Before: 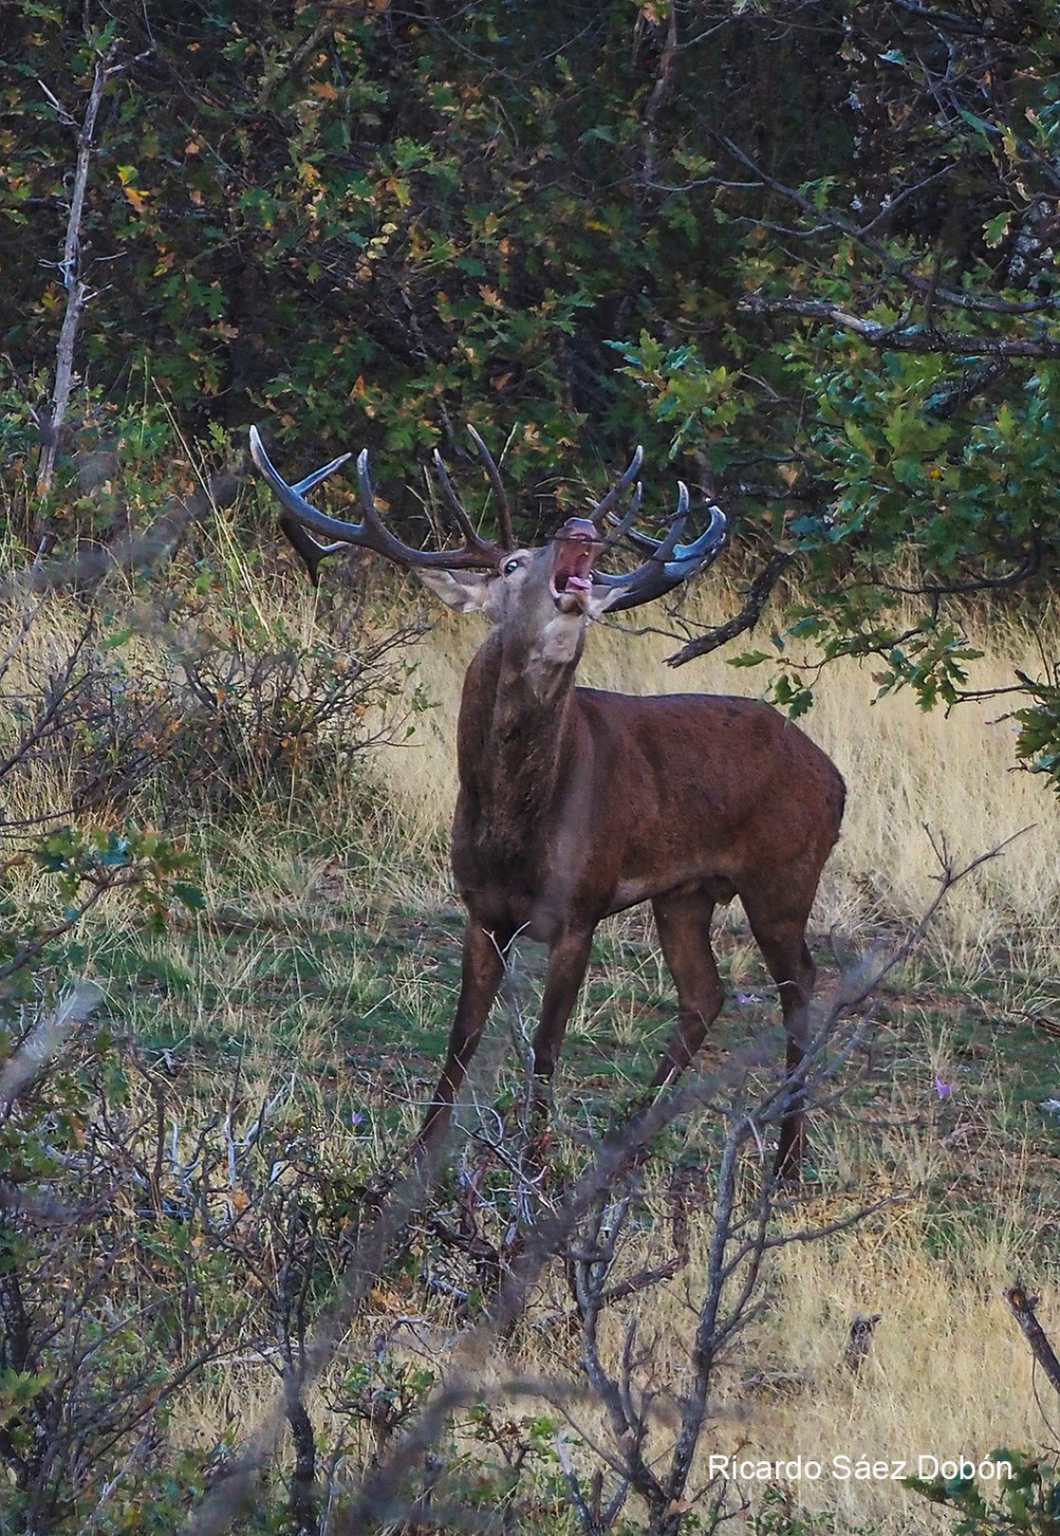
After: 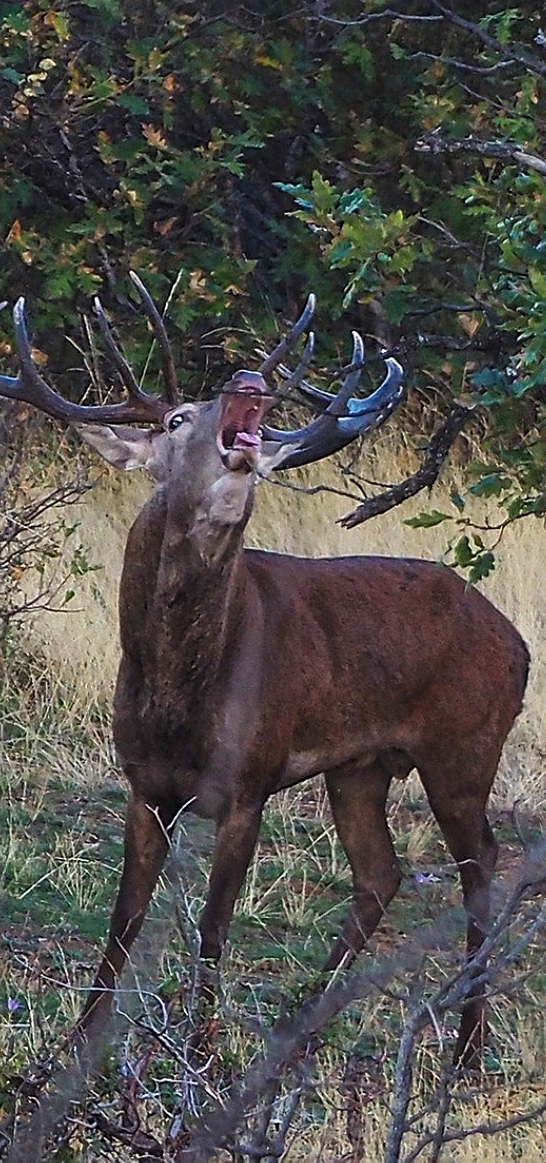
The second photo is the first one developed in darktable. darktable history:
crop: left 32.528%, top 10.939%, right 18.639%, bottom 17.346%
sharpen: on, module defaults
